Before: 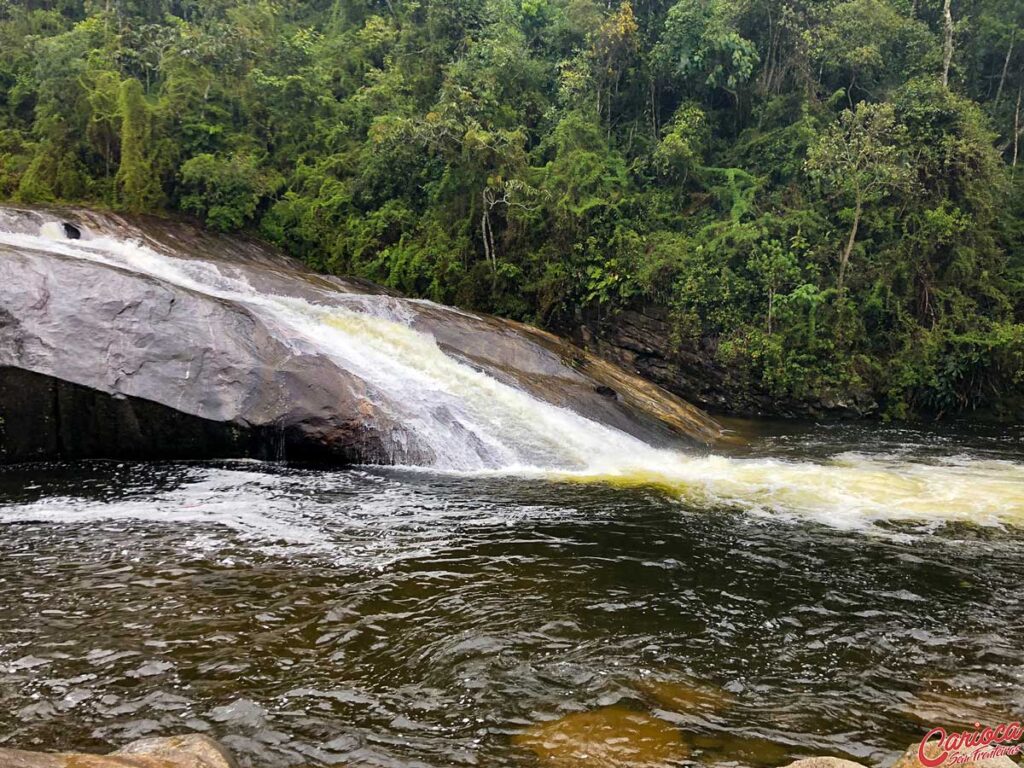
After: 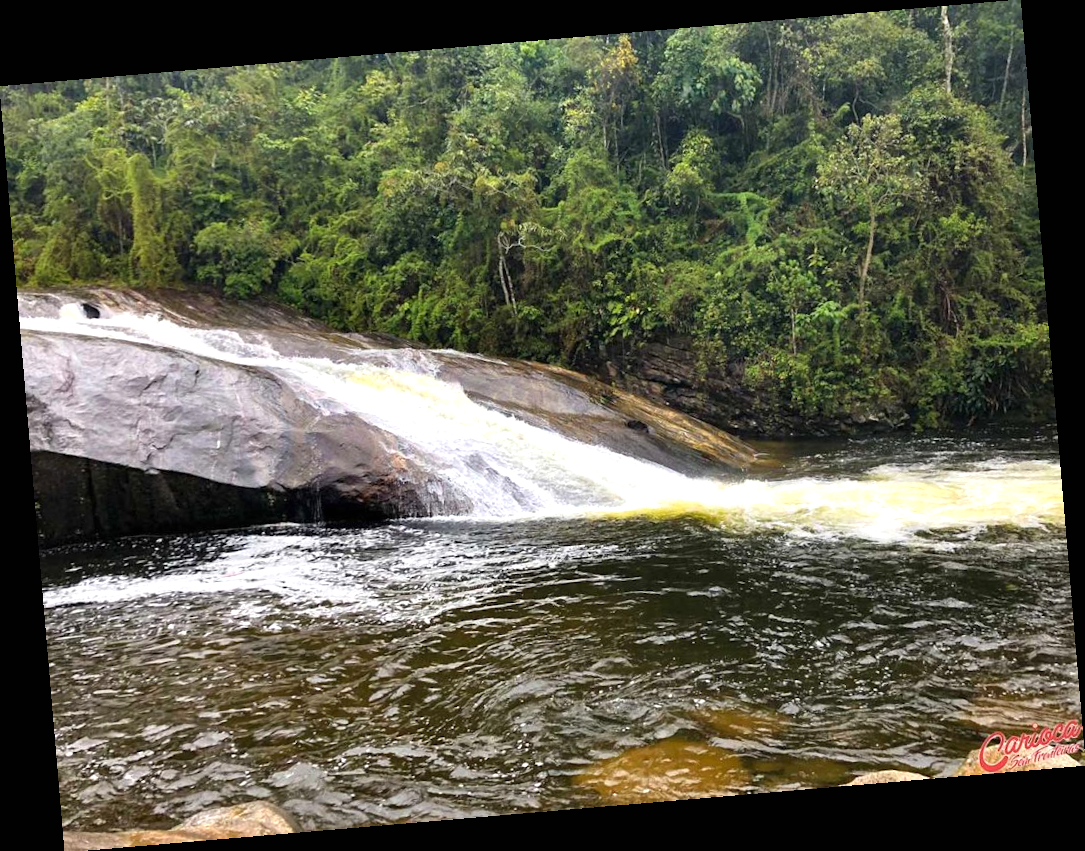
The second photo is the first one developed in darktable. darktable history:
rotate and perspective: rotation -4.86°, automatic cropping off
exposure: black level correction 0, exposure 0.5 EV, compensate exposure bias true, compensate highlight preservation false
